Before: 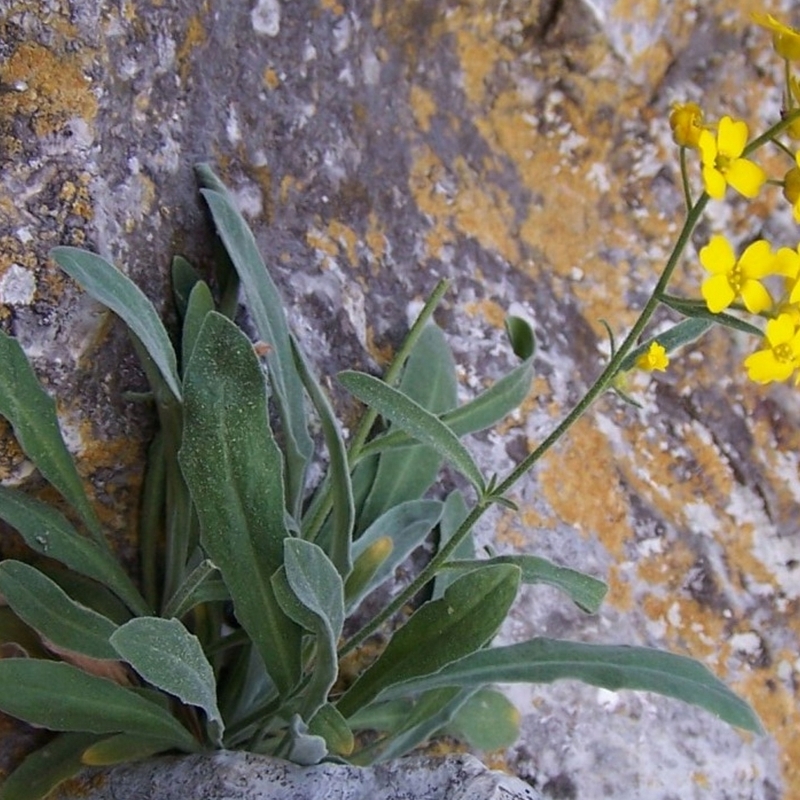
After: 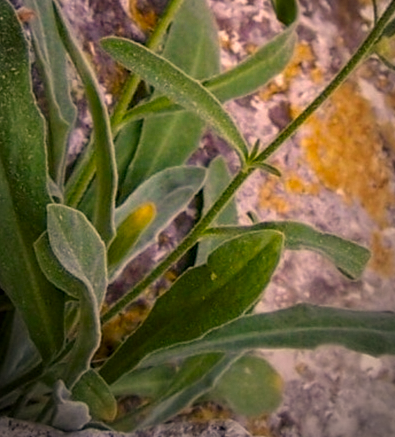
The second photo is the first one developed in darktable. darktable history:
vignetting: fall-off start 72.14%, fall-off radius 108.07%, brightness -0.713, saturation -0.488, center (-0.054, -0.359), width/height ratio 0.729
crop: left 29.672%, top 41.786%, right 20.851%, bottom 3.487%
color correction: highlights a* 17.94, highlights b* 35.39, shadows a* 1.48, shadows b* 6.42, saturation 1.01
local contrast: on, module defaults
color balance rgb: perceptual saturation grading › global saturation 20%, perceptual saturation grading › highlights -25%, perceptual saturation grading › shadows 25%, global vibrance 50%
